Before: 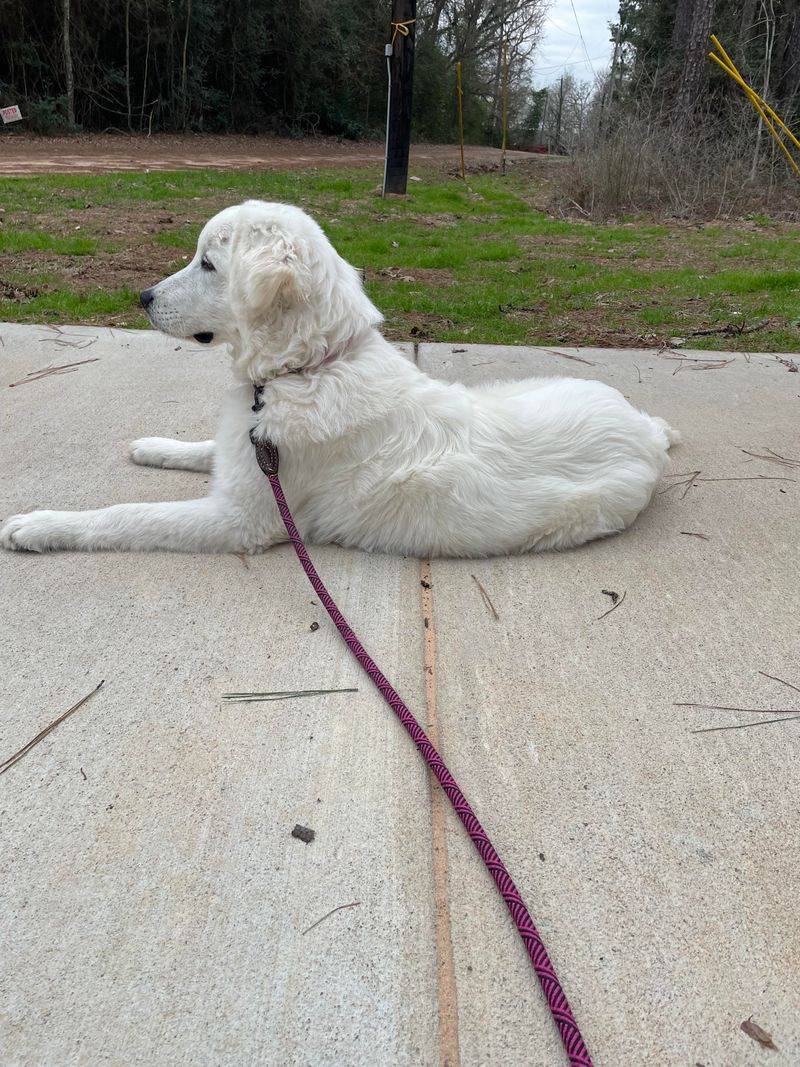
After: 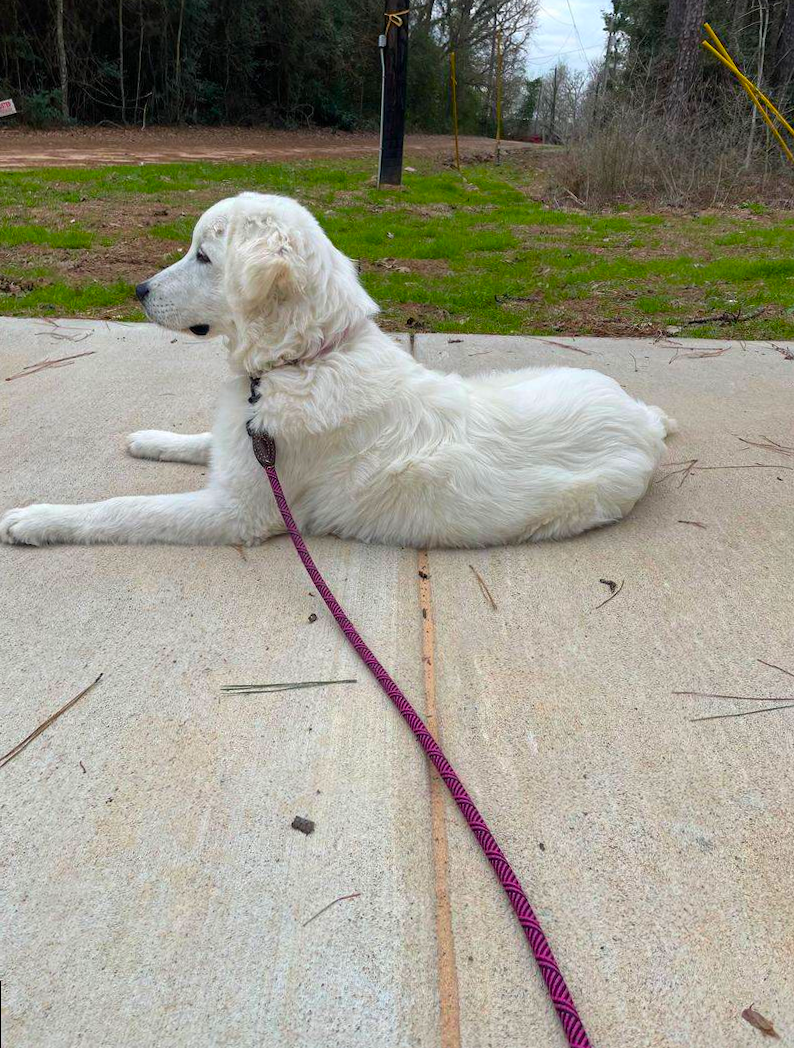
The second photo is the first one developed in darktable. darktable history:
rotate and perspective: rotation -0.45°, automatic cropping original format, crop left 0.008, crop right 0.992, crop top 0.012, crop bottom 0.988
color balance rgb: linear chroma grading › global chroma 13.3%, global vibrance 41.49%
